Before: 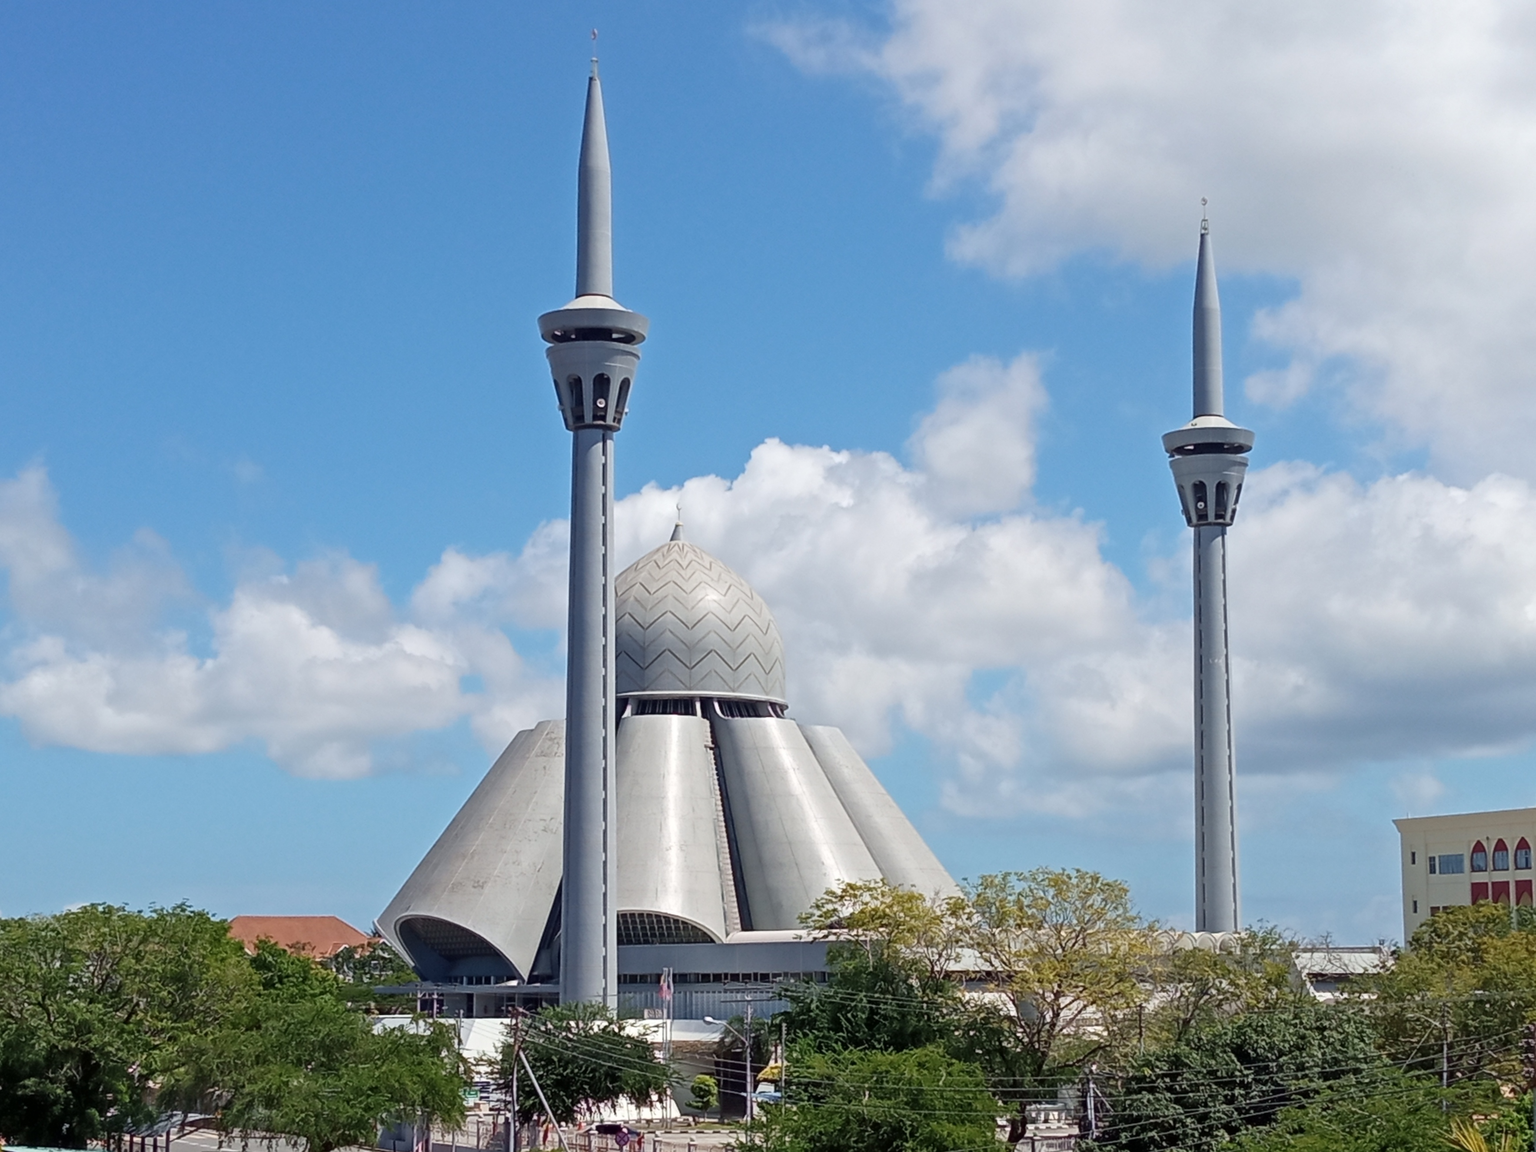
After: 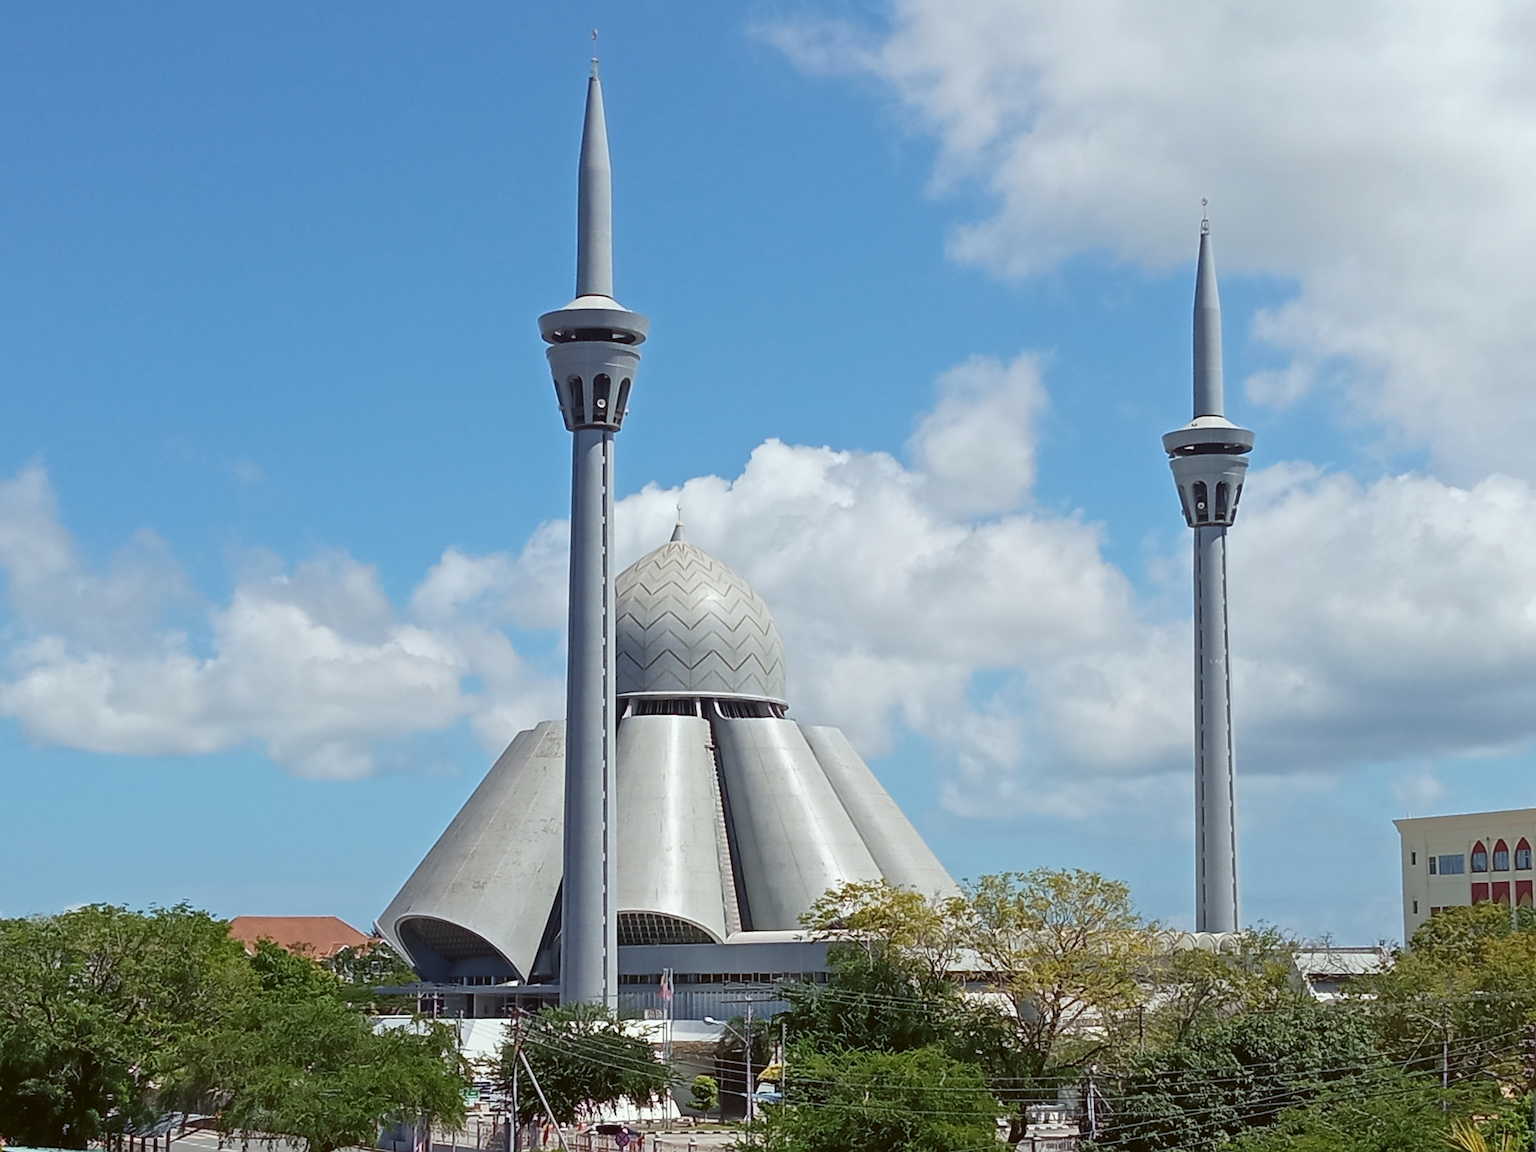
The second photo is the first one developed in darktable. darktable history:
color balance: lift [1.004, 1.002, 1.002, 0.998], gamma [1, 1.007, 1.002, 0.993], gain [1, 0.977, 1.013, 1.023], contrast -3.64%
tone equalizer: on, module defaults
sharpen: on, module defaults
